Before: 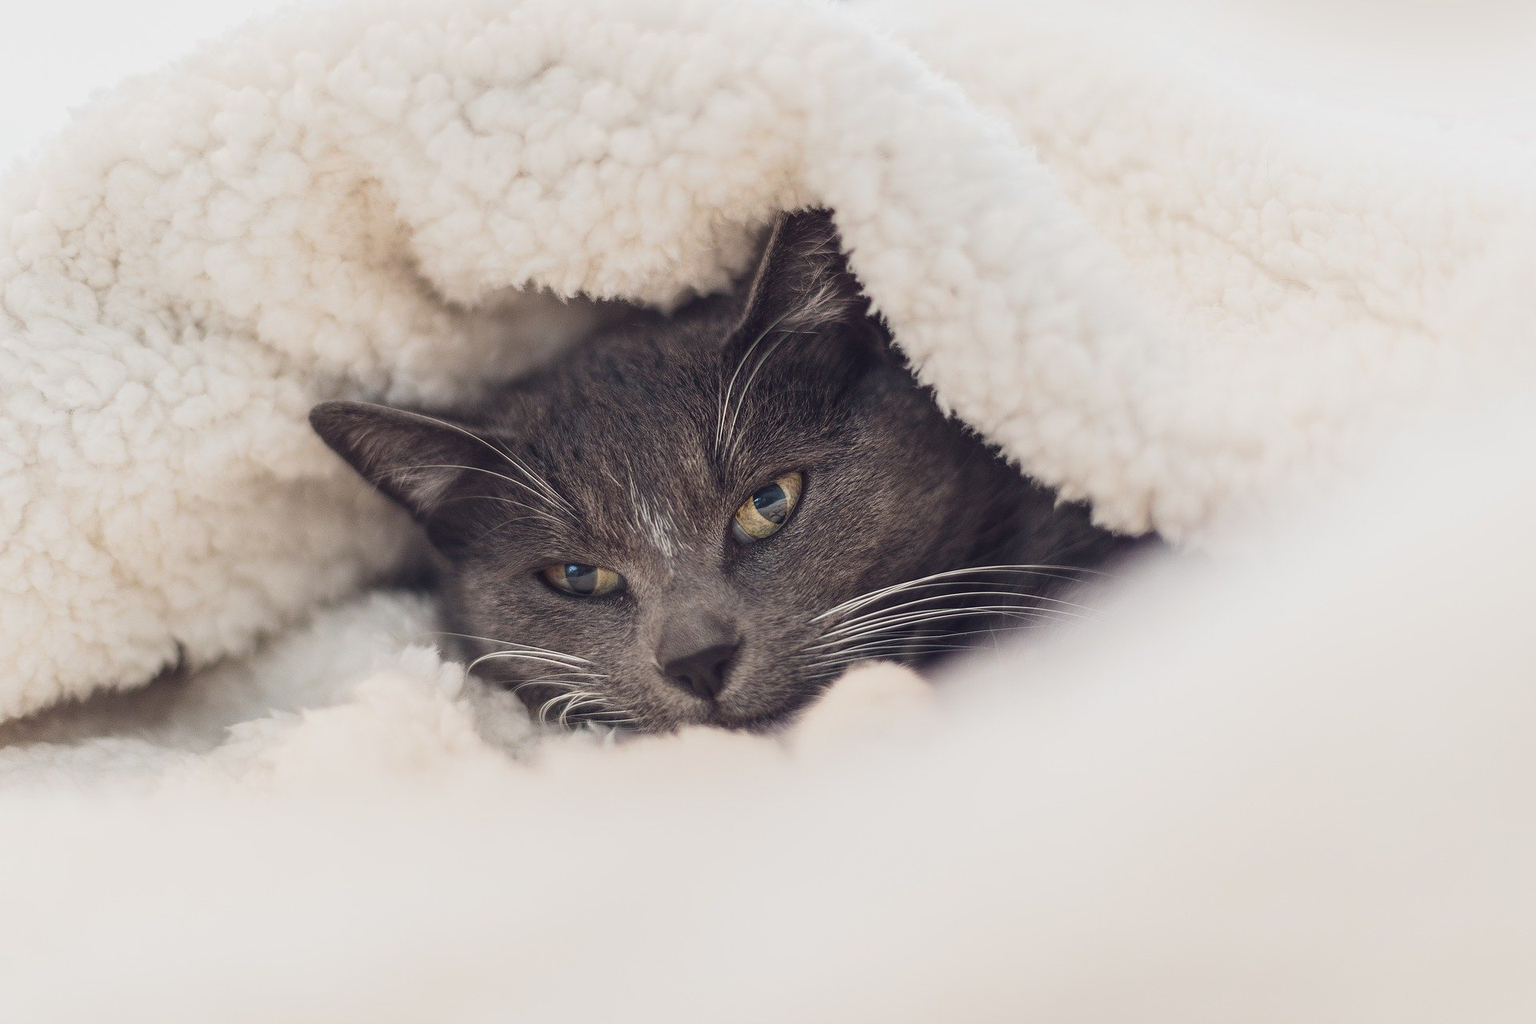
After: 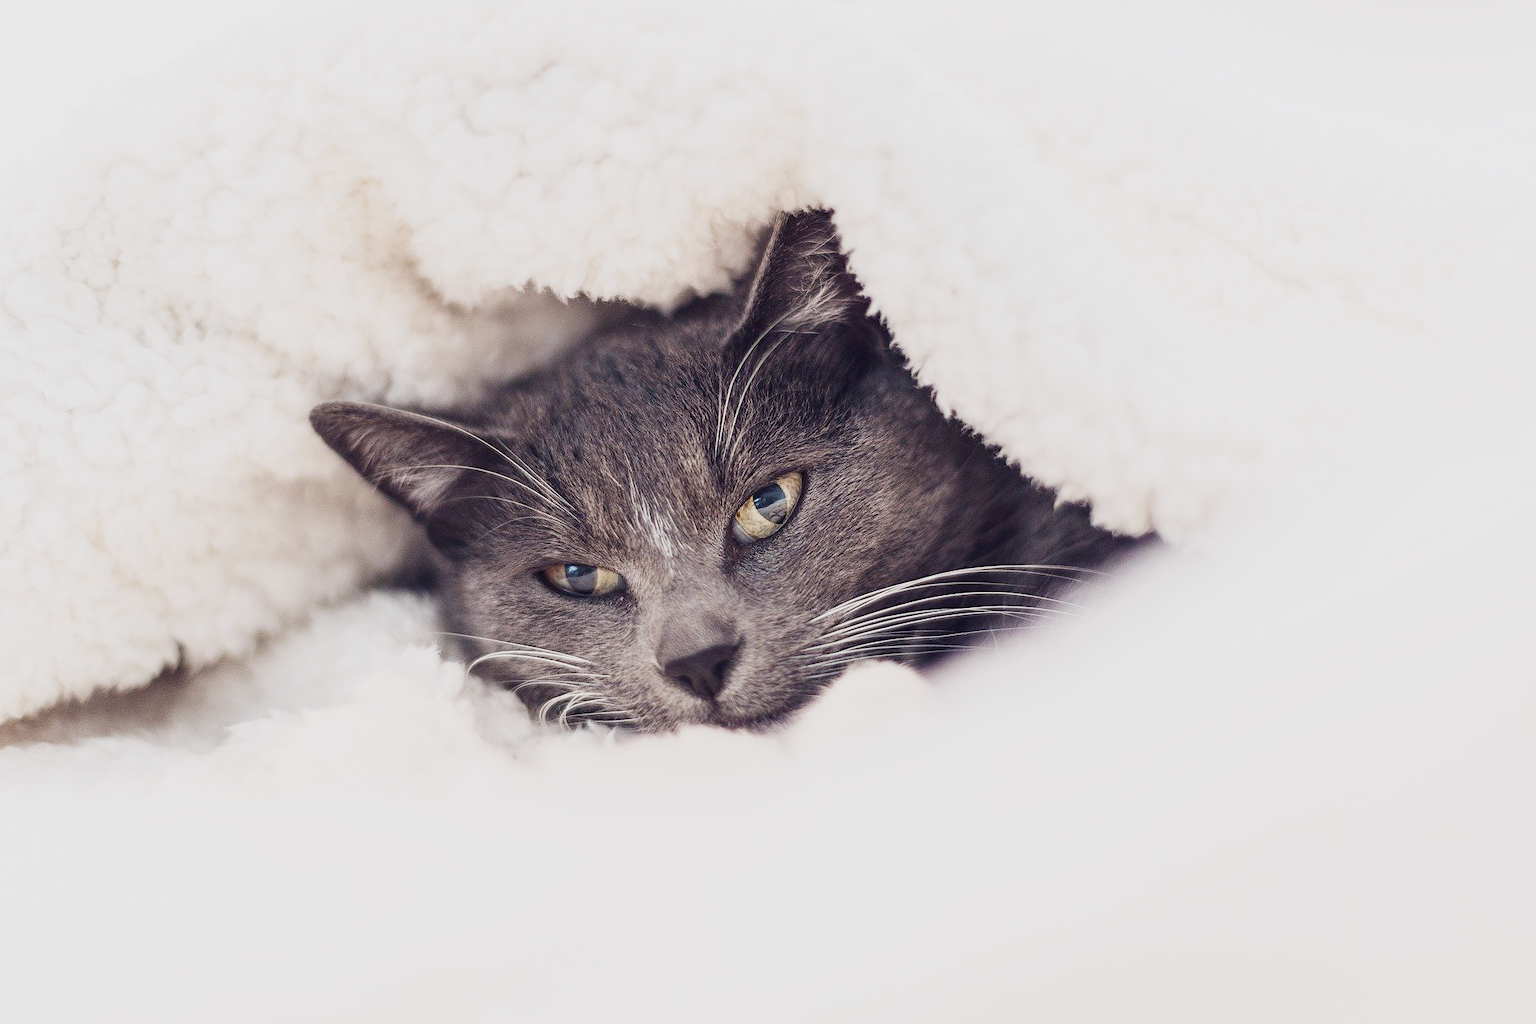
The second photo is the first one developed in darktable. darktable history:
exposure: black level correction 0, exposure 0.9 EV, compensate highlight preservation false
sigmoid: skew -0.2, preserve hue 0%, red attenuation 0.1, red rotation 0.035, green attenuation 0.1, green rotation -0.017, blue attenuation 0.15, blue rotation -0.052, base primaries Rec2020
white balance: red 1.009, blue 1.027
